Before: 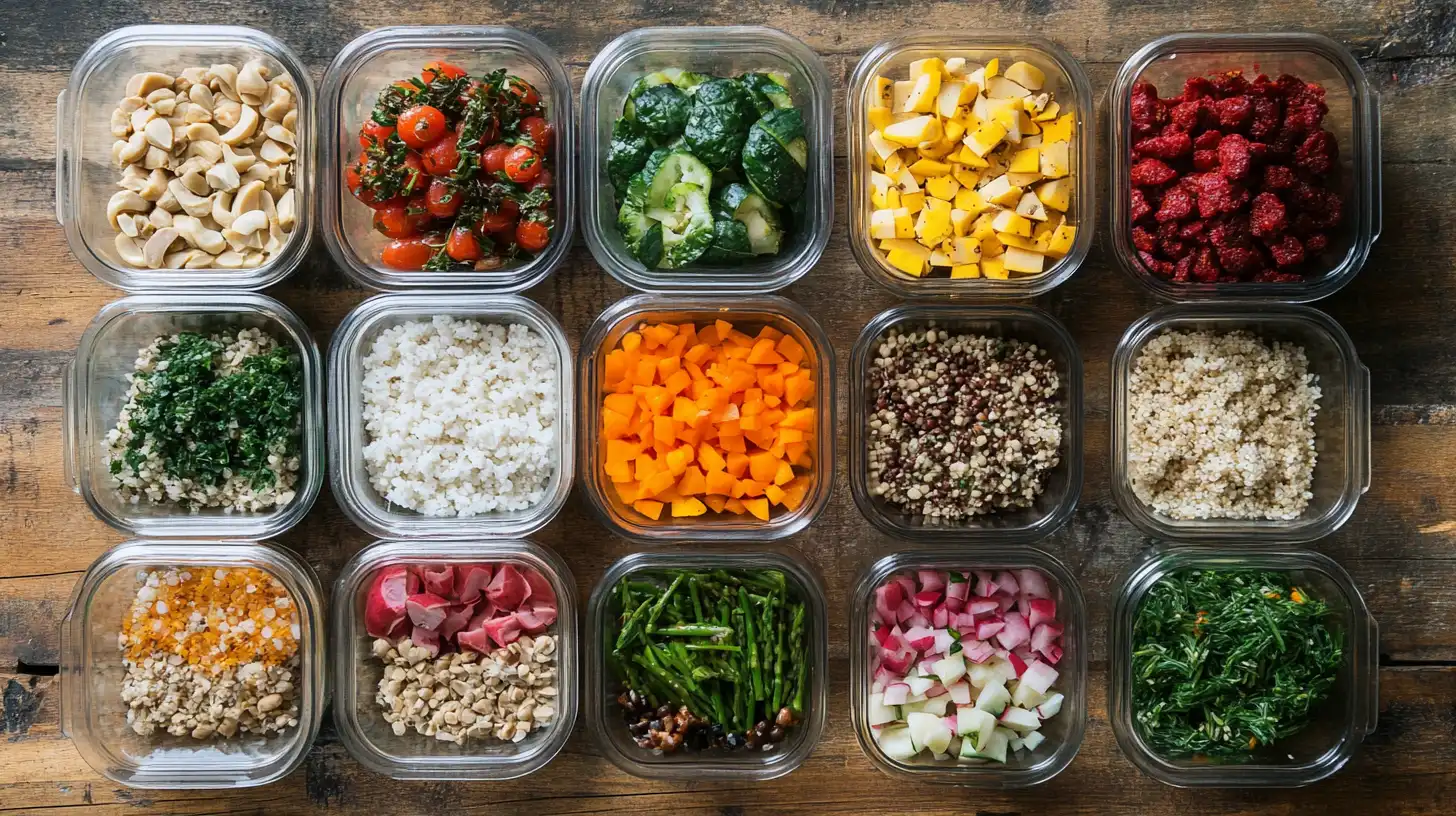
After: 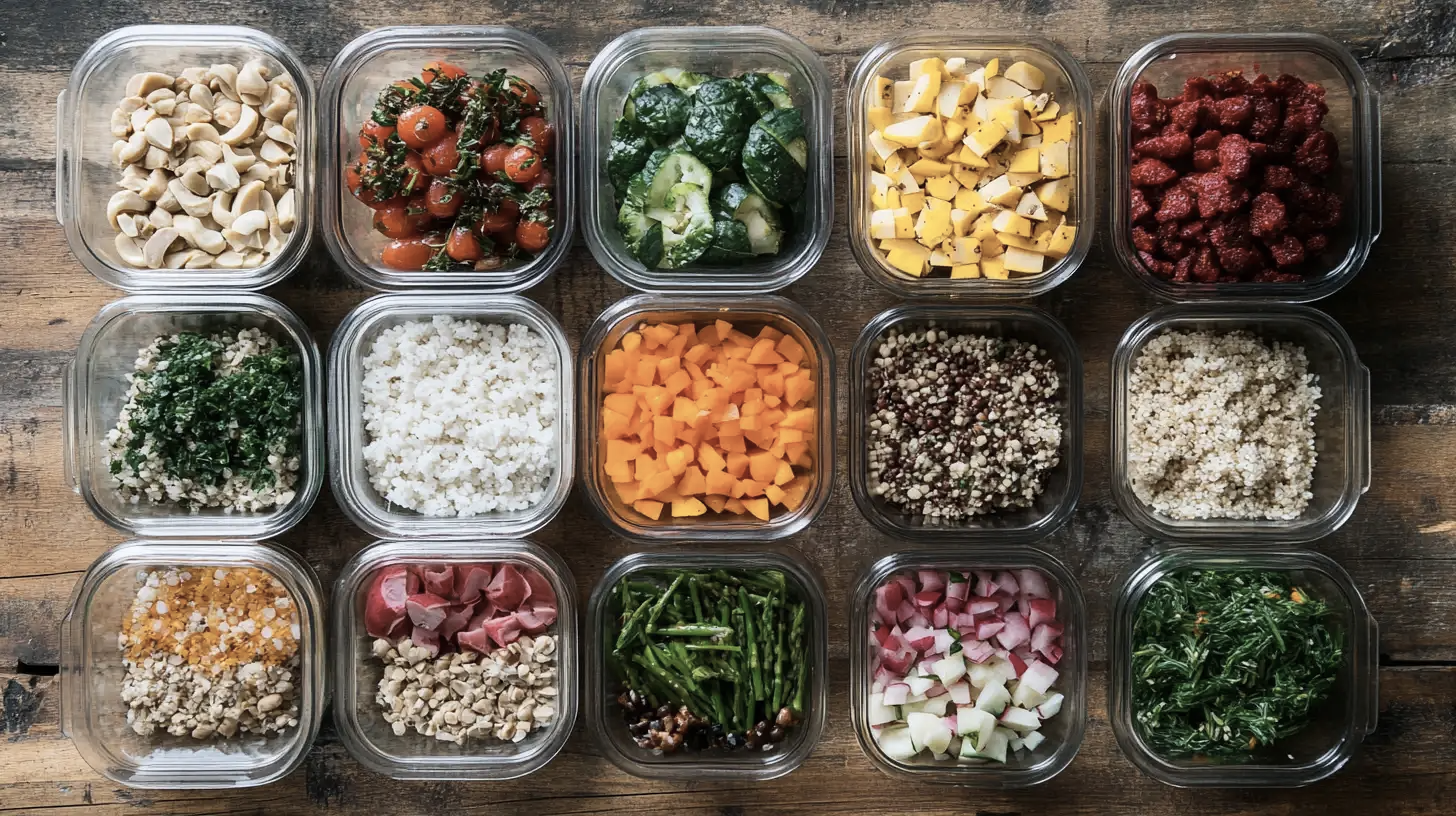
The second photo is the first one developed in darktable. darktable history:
tone equalizer: on, module defaults
contrast brightness saturation: contrast 0.1, saturation -0.36
